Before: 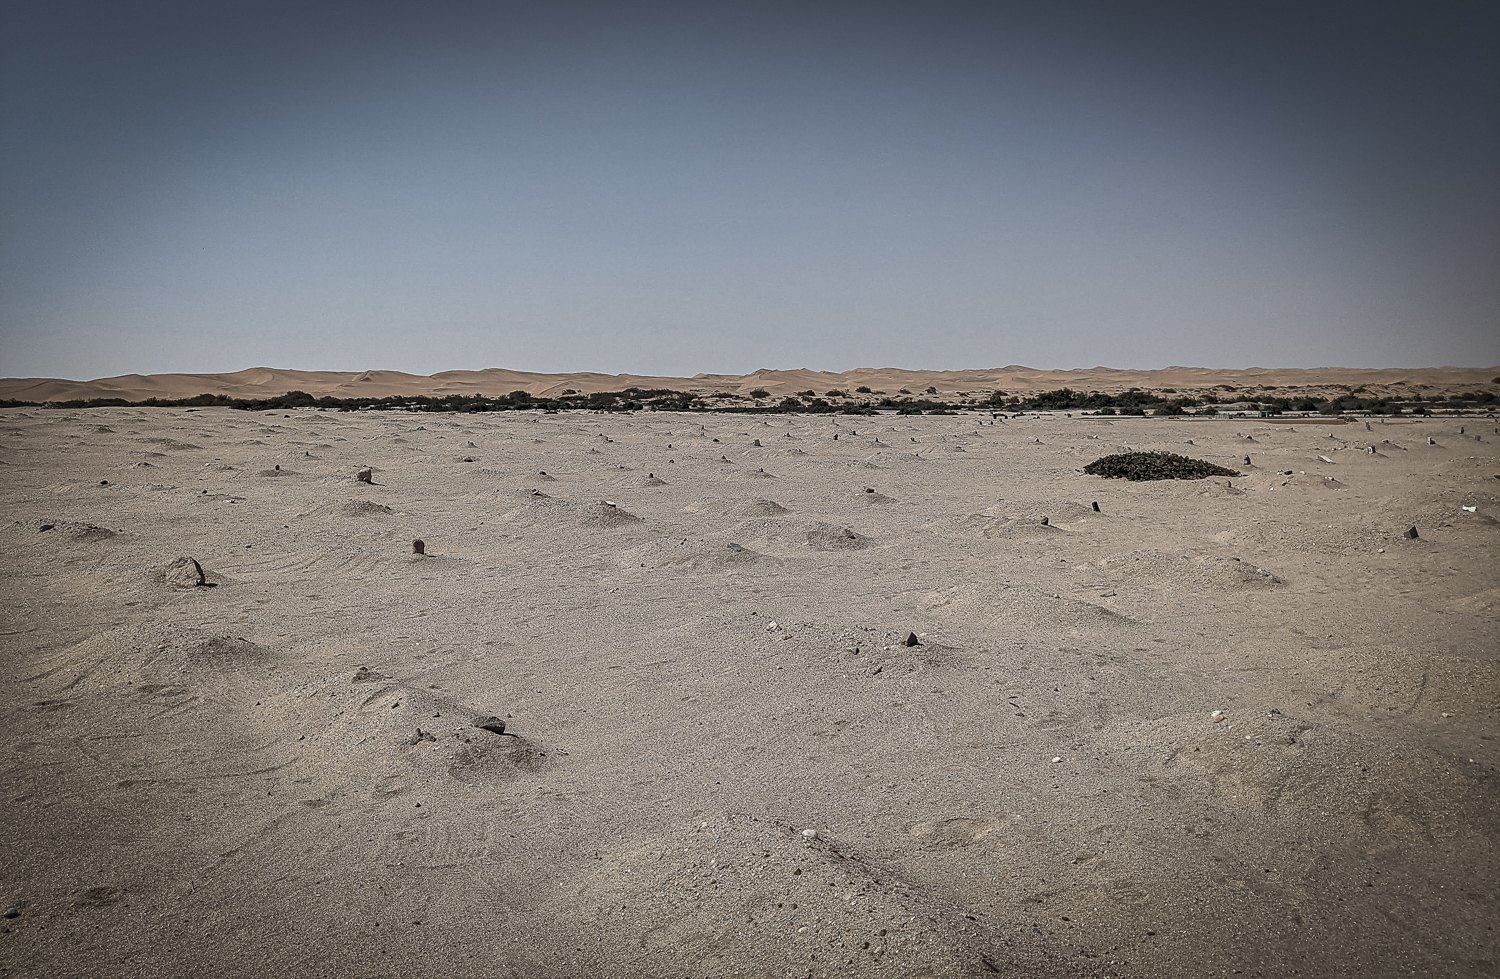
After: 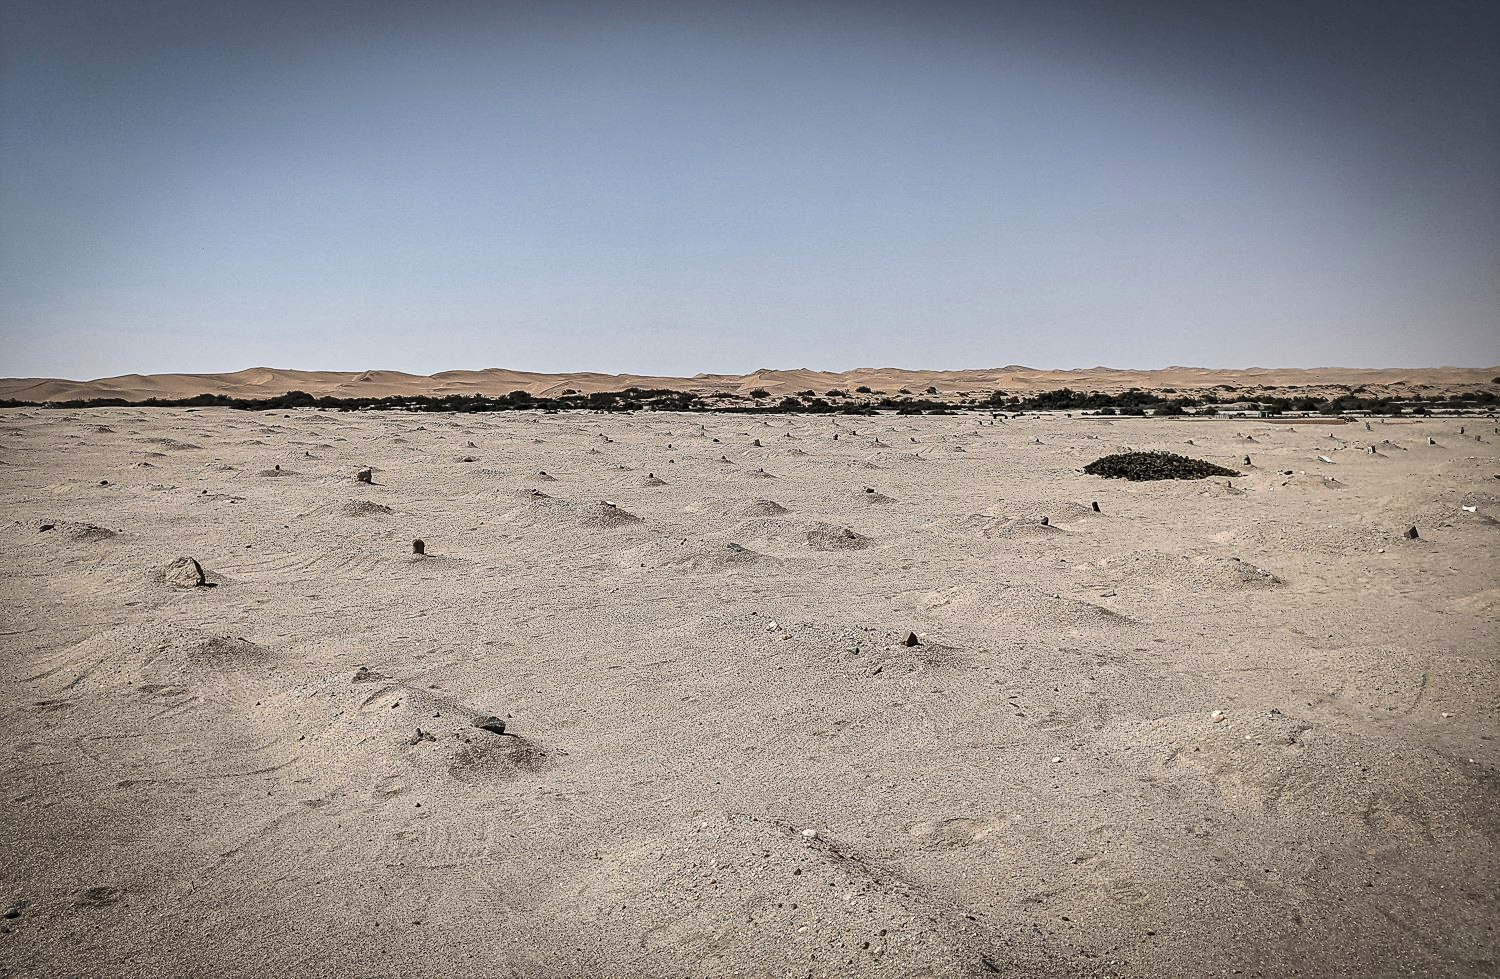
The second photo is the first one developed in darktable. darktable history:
base curve: curves: ch0 [(0, 0) (0.028, 0.03) (0.121, 0.232) (0.46, 0.748) (0.859, 0.968) (1, 1)]
shadows and highlights: radius 107.63, shadows 23.64, highlights -58.37, low approximation 0.01, soften with gaussian
